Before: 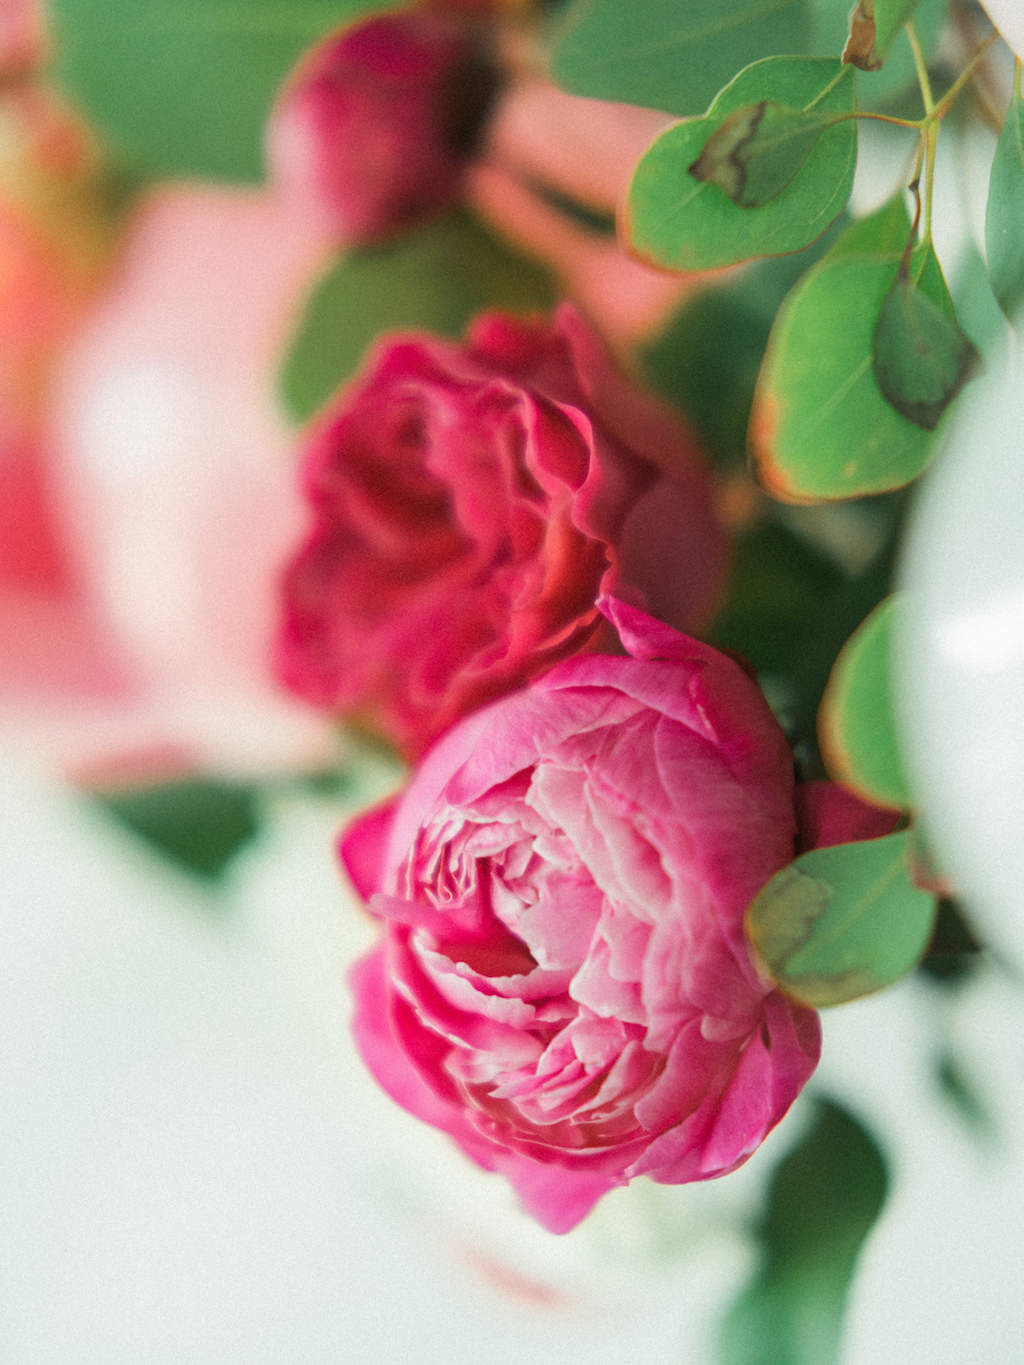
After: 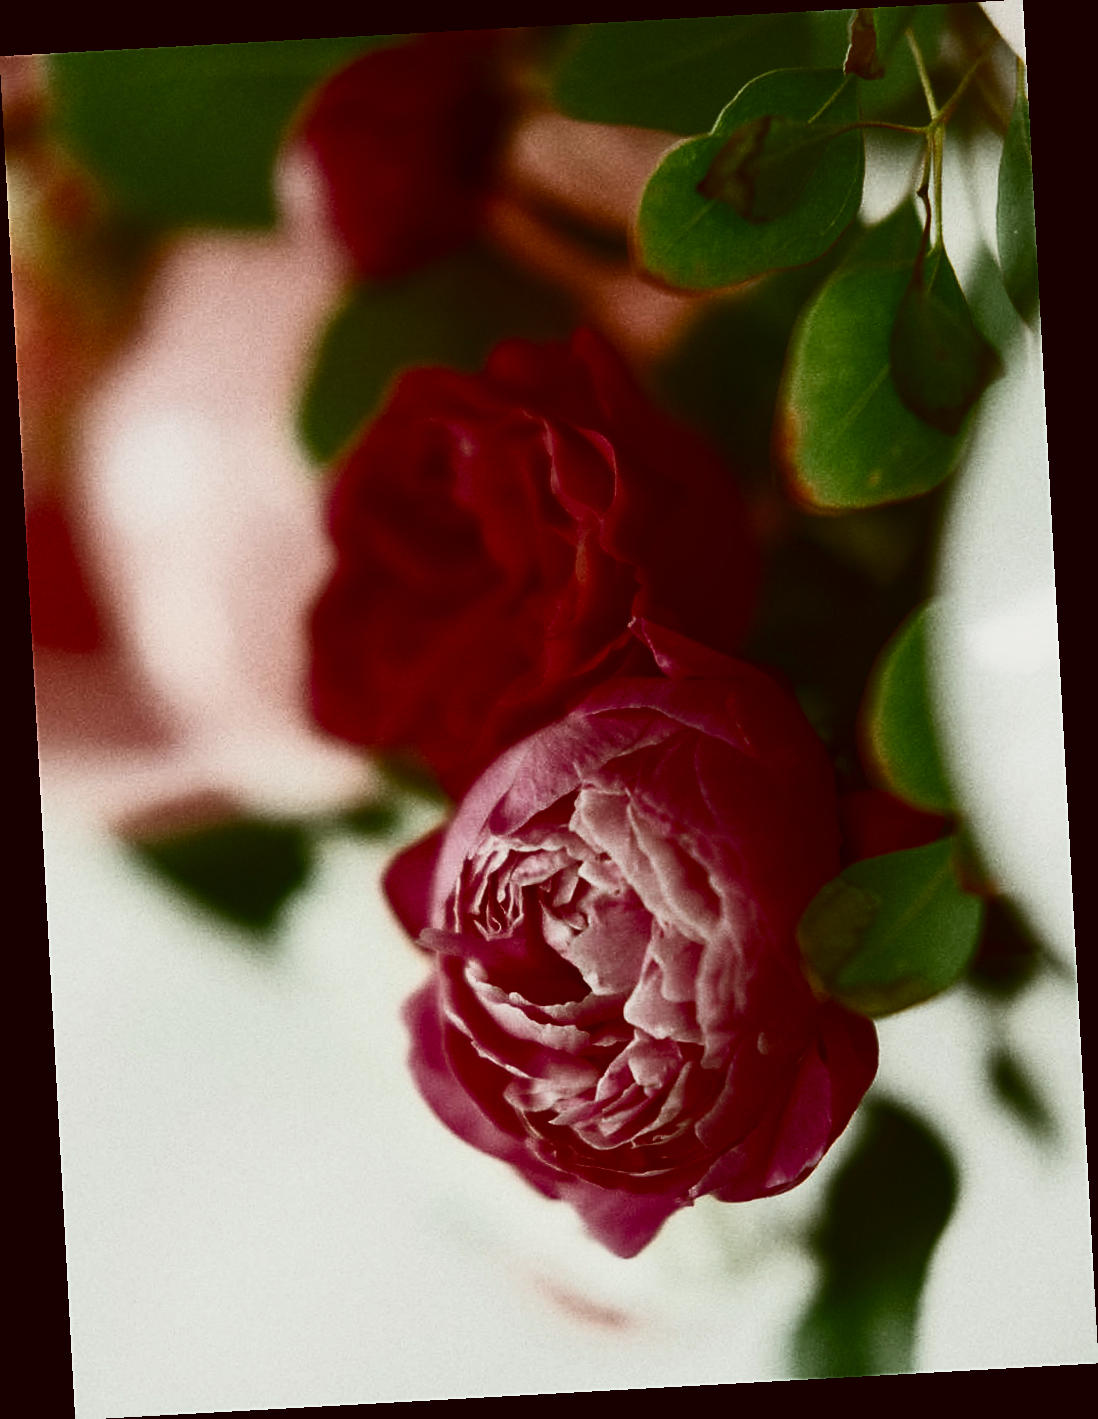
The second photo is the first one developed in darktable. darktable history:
rotate and perspective: rotation -3.18°, automatic cropping off
sharpen: radius 1.864, amount 0.398, threshold 1.271
contrast brightness saturation: contrast 0.93, brightness 0.2
exposure: exposure -1.468 EV, compensate highlight preservation false
color correction: highlights a* -0.482, highlights b* 0.161, shadows a* 4.66, shadows b* 20.72
